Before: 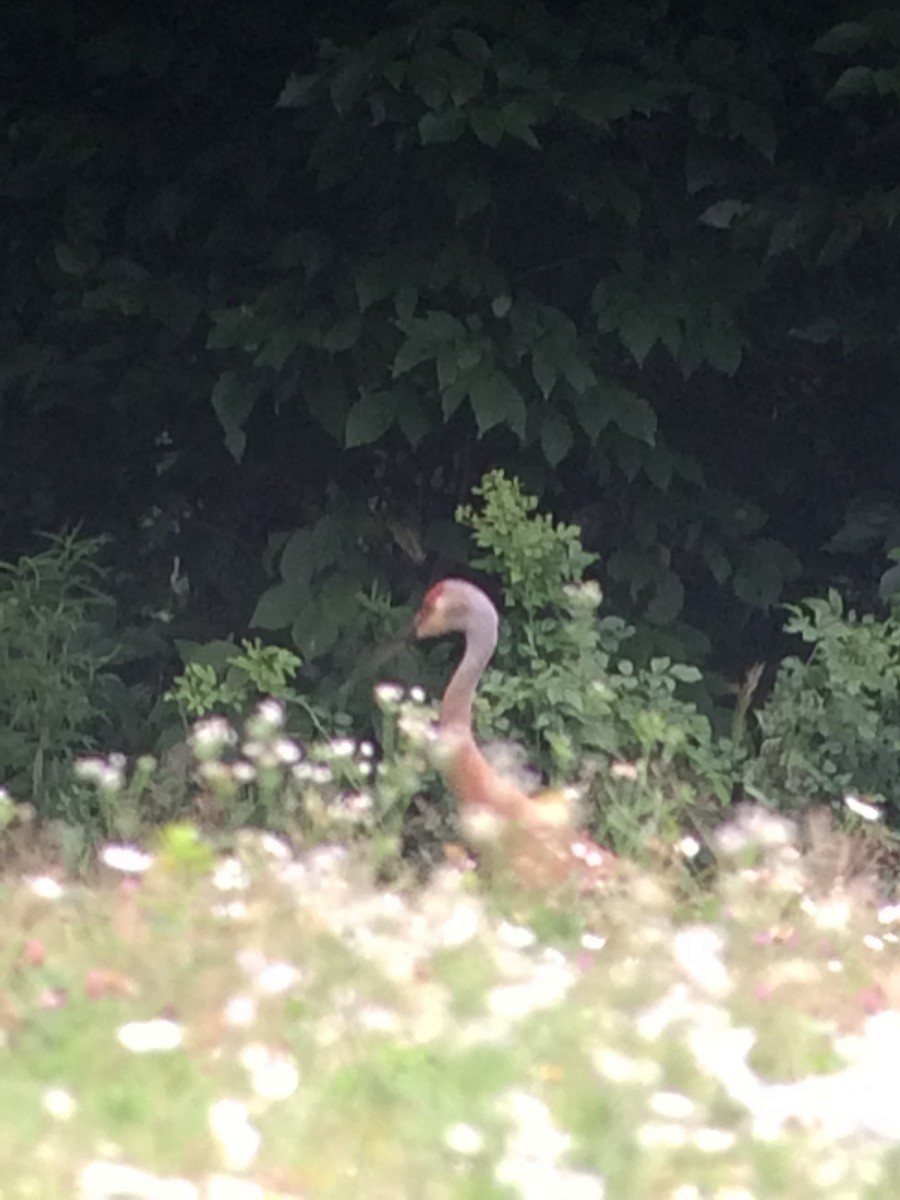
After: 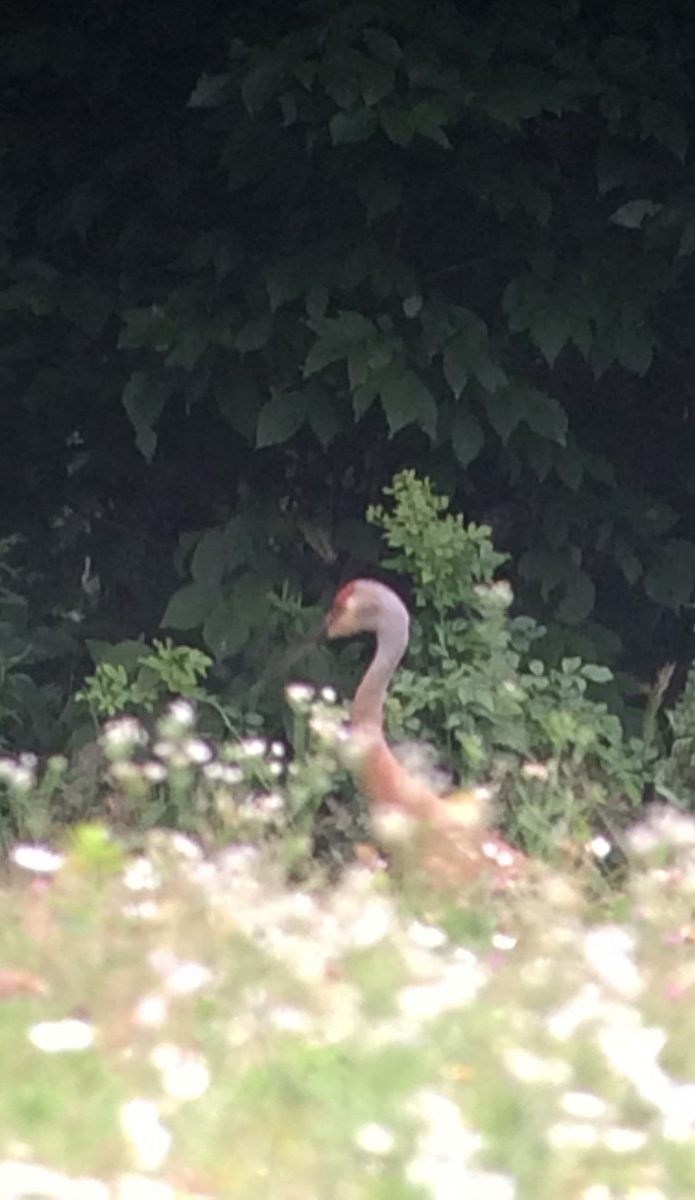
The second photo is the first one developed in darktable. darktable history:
tone equalizer: on, module defaults
crop: left 9.902%, right 12.871%
